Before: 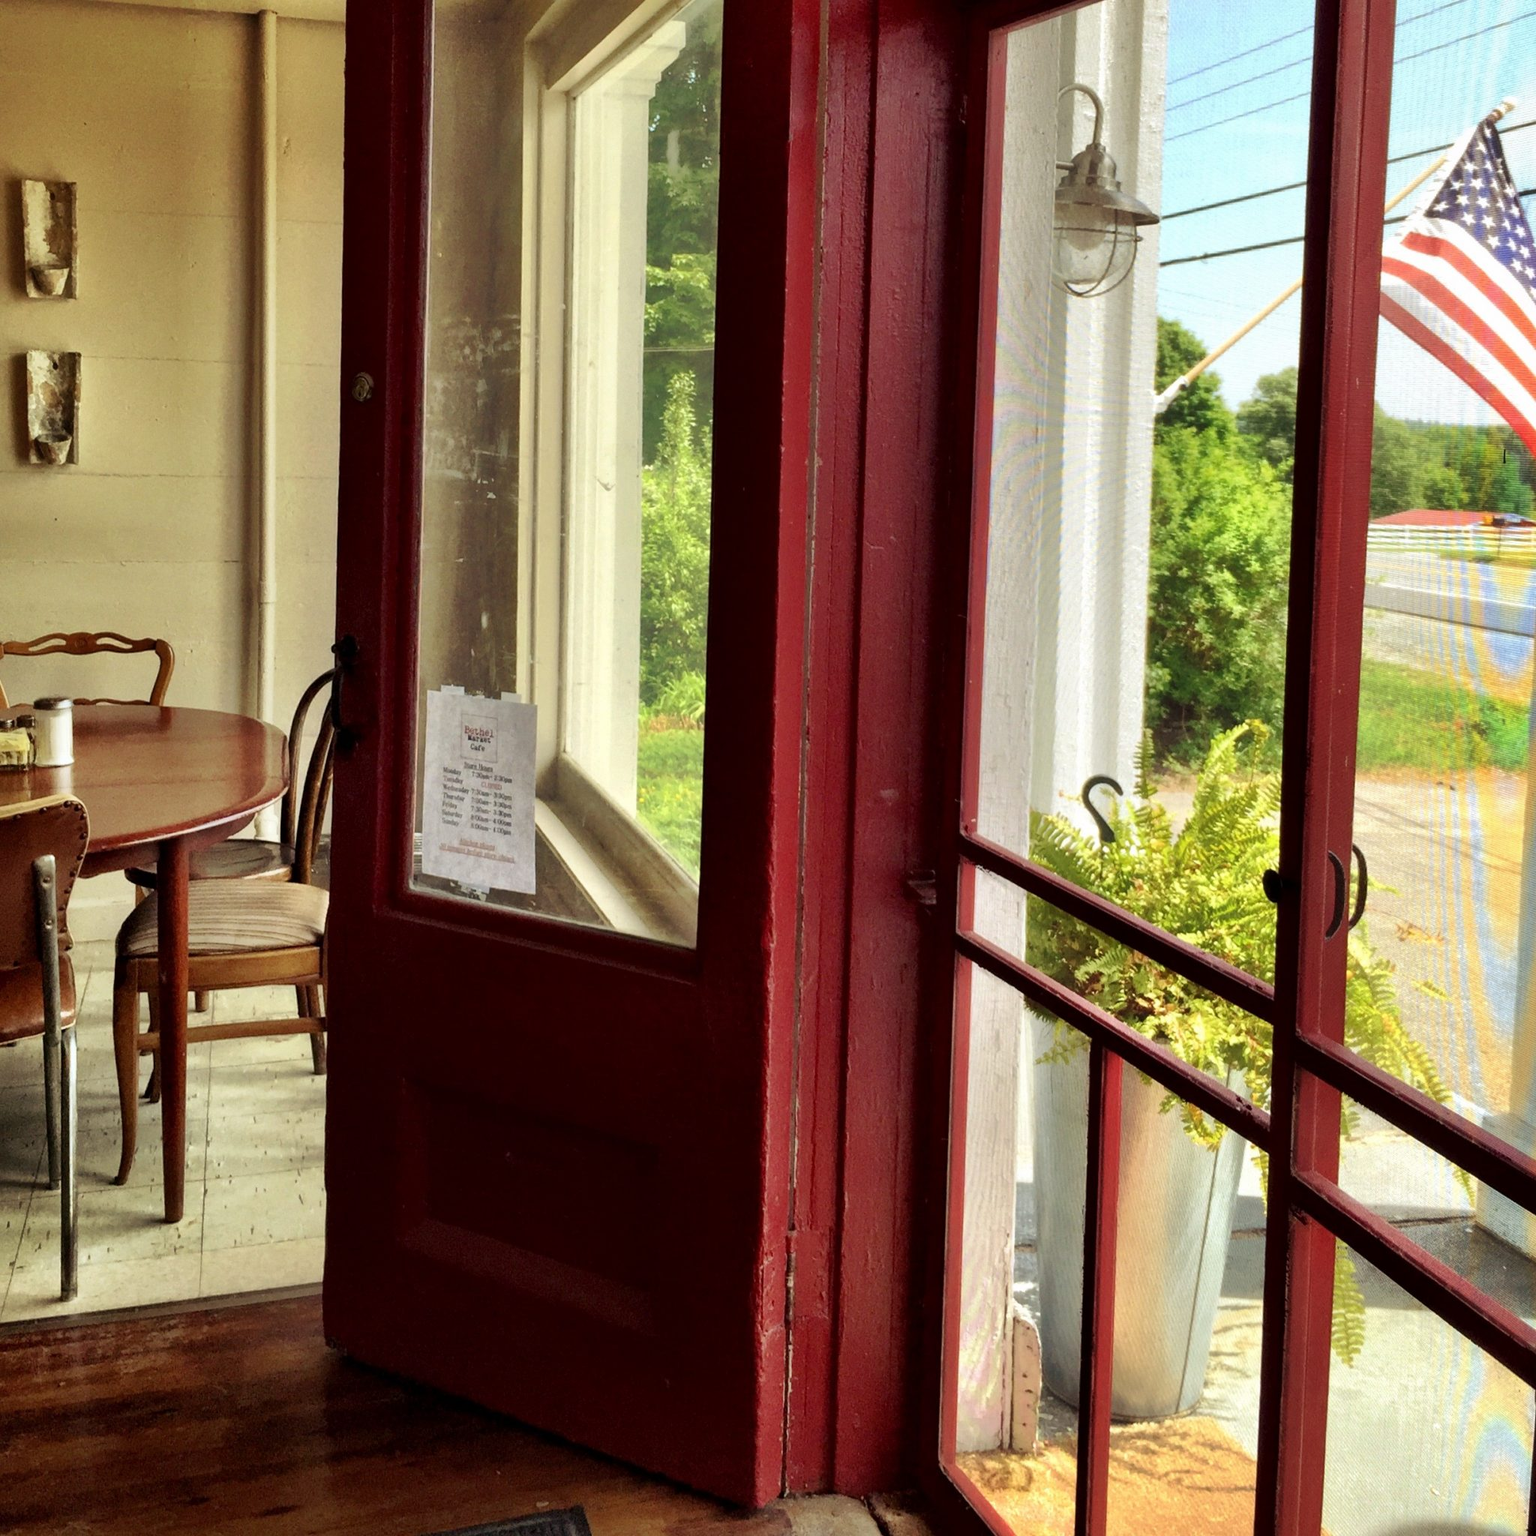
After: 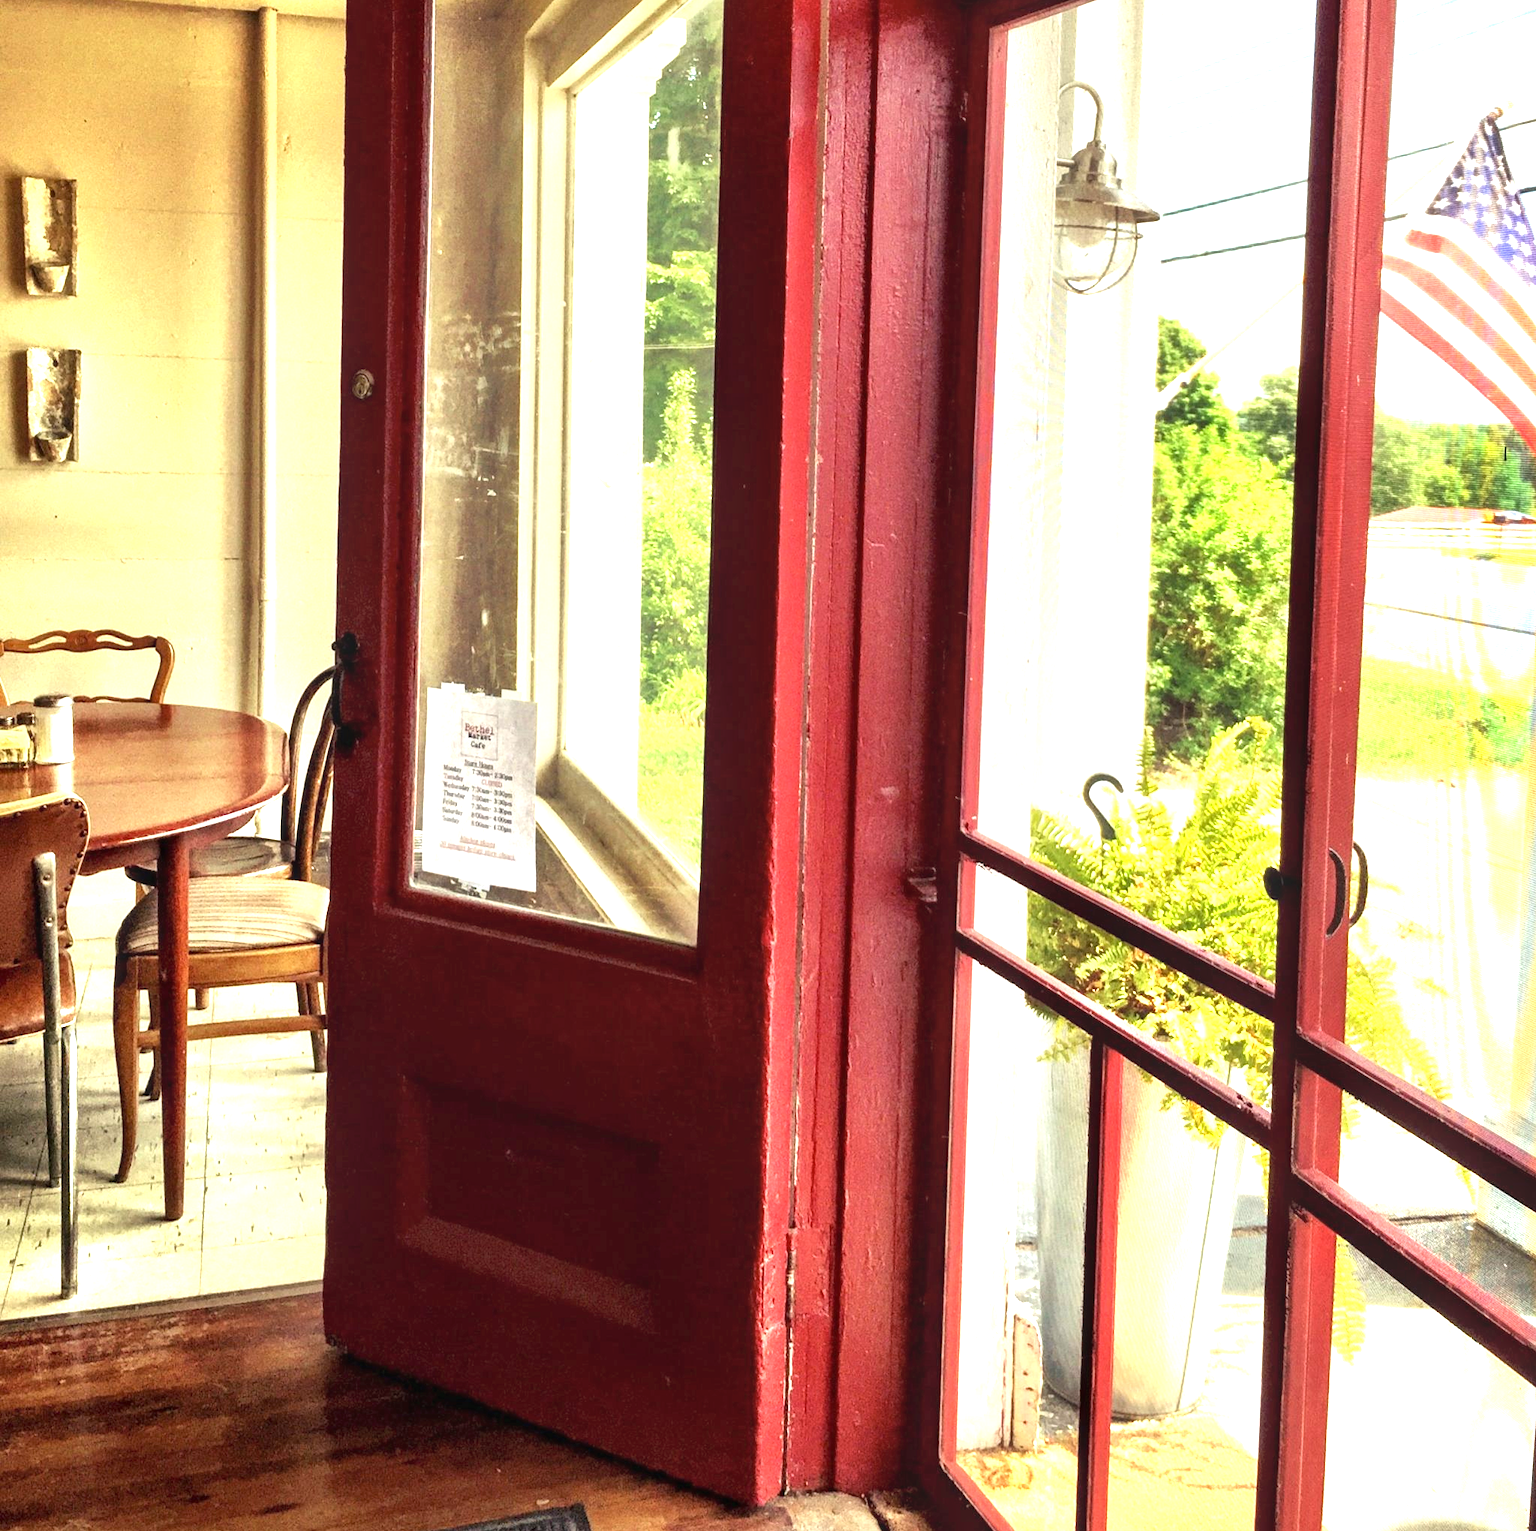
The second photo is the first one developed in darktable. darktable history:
crop: top 0.212%, bottom 0.114%
exposure: black level correction 0, exposure 1.467 EV, compensate exposure bias true, compensate highlight preservation false
local contrast: on, module defaults
